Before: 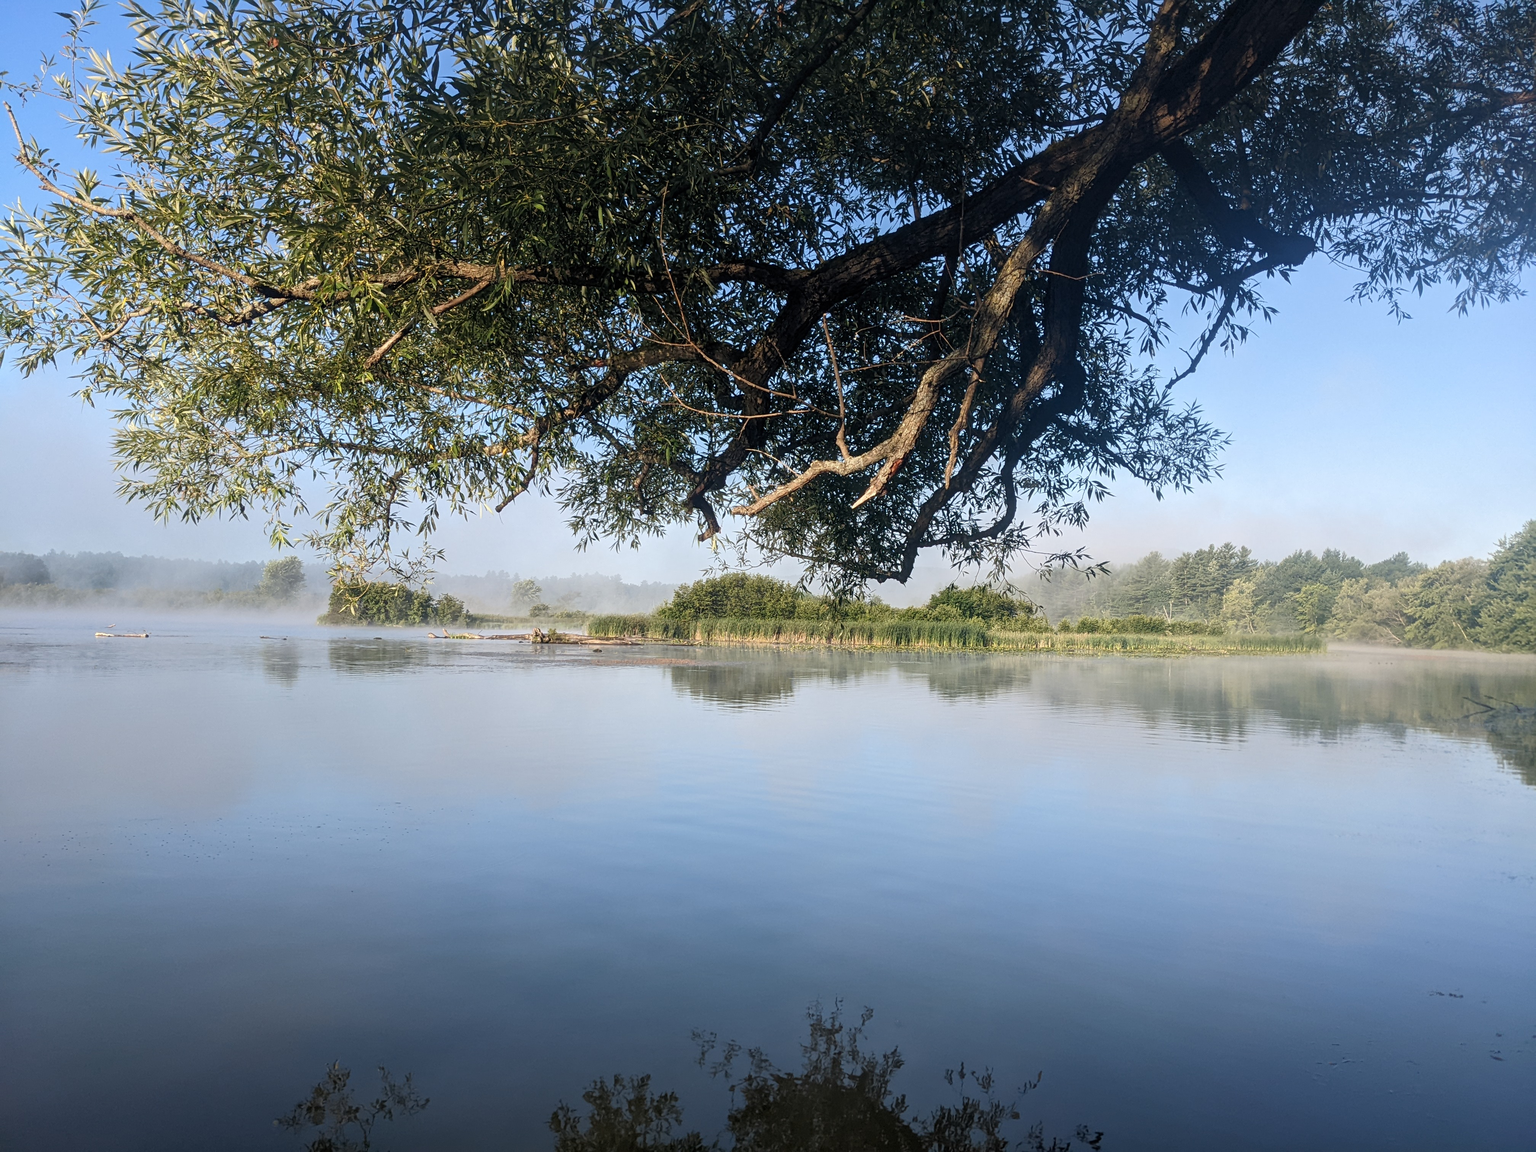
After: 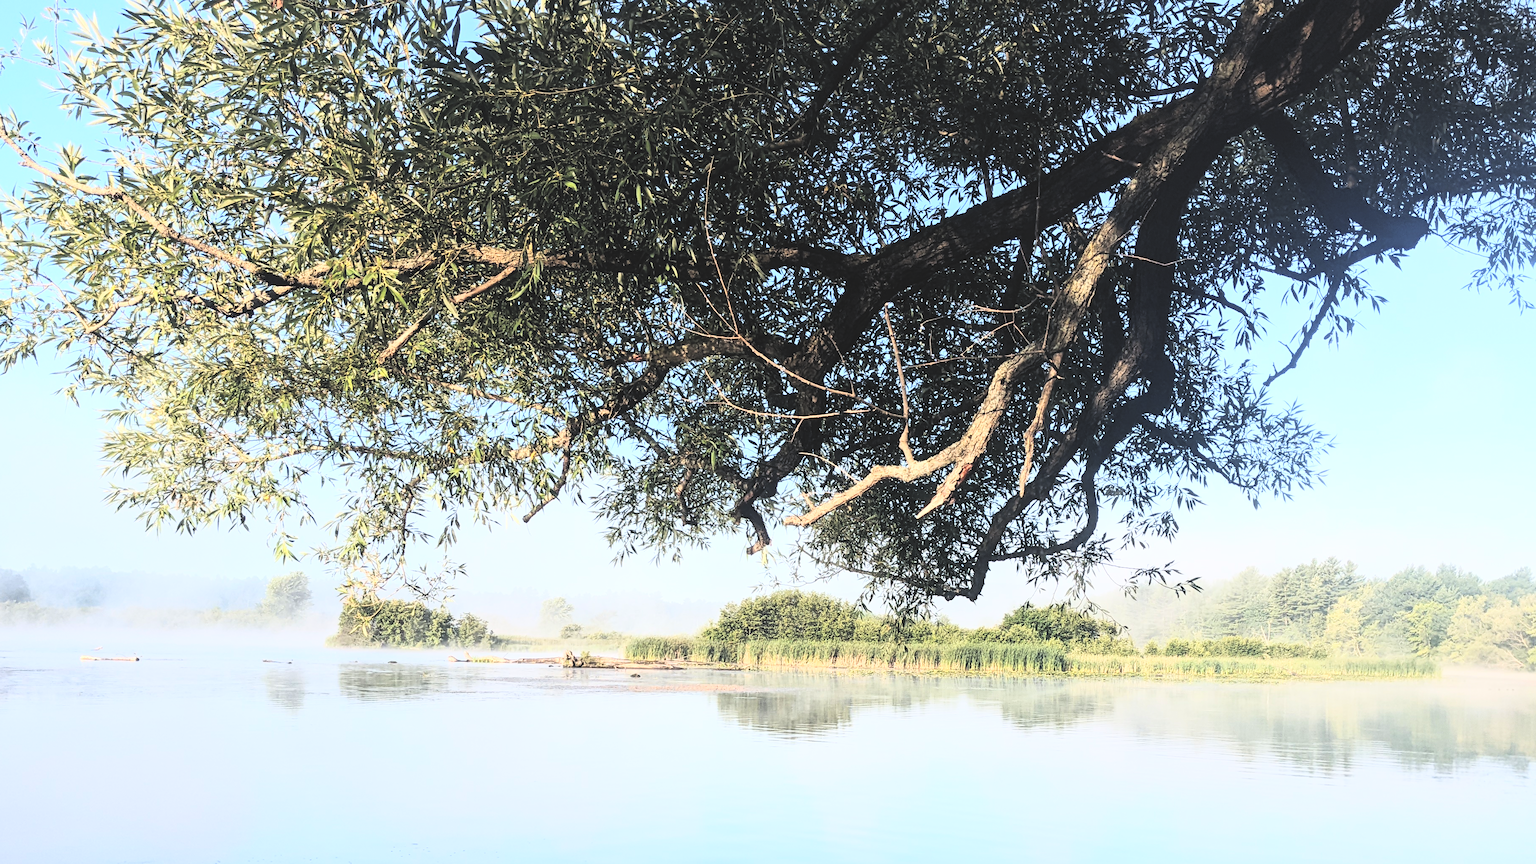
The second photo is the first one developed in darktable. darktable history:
exposure: black level correction -0.028, compensate highlight preservation false
rgb curve: curves: ch0 [(0, 0) (0.21, 0.15) (0.24, 0.21) (0.5, 0.75) (0.75, 0.96) (0.89, 0.99) (1, 1)]; ch1 [(0, 0.02) (0.21, 0.13) (0.25, 0.2) (0.5, 0.67) (0.75, 0.9) (0.89, 0.97) (1, 1)]; ch2 [(0, 0.02) (0.21, 0.13) (0.25, 0.2) (0.5, 0.67) (0.75, 0.9) (0.89, 0.97) (1, 1)], compensate middle gray true
crop: left 1.509%, top 3.452%, right 7.696%, bottom 28.452%
